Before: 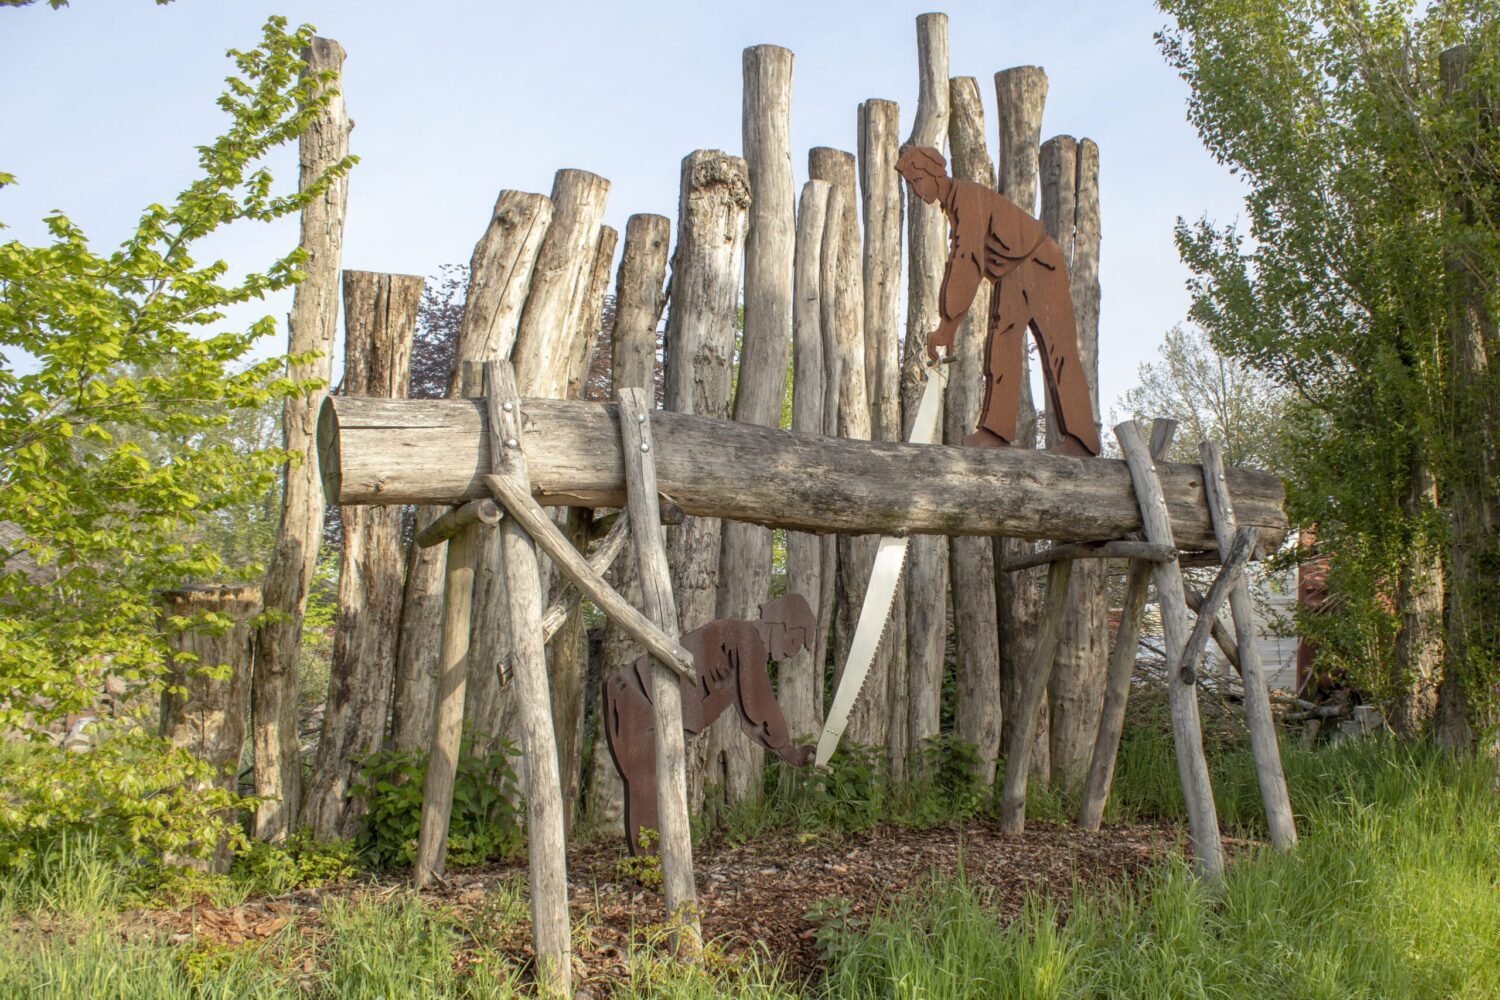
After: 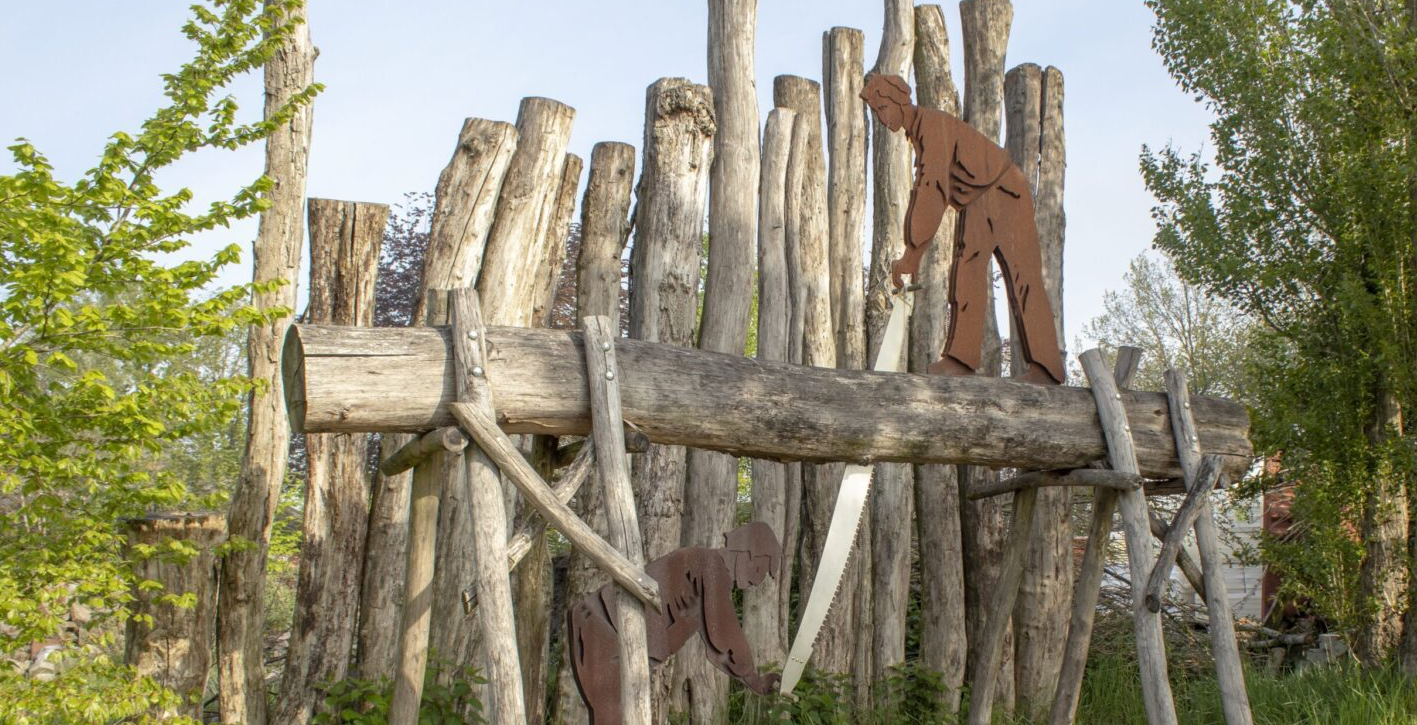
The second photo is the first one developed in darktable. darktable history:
crop: left 2.37%, top 7.287%, right 3.123%, bottom 20.157%
